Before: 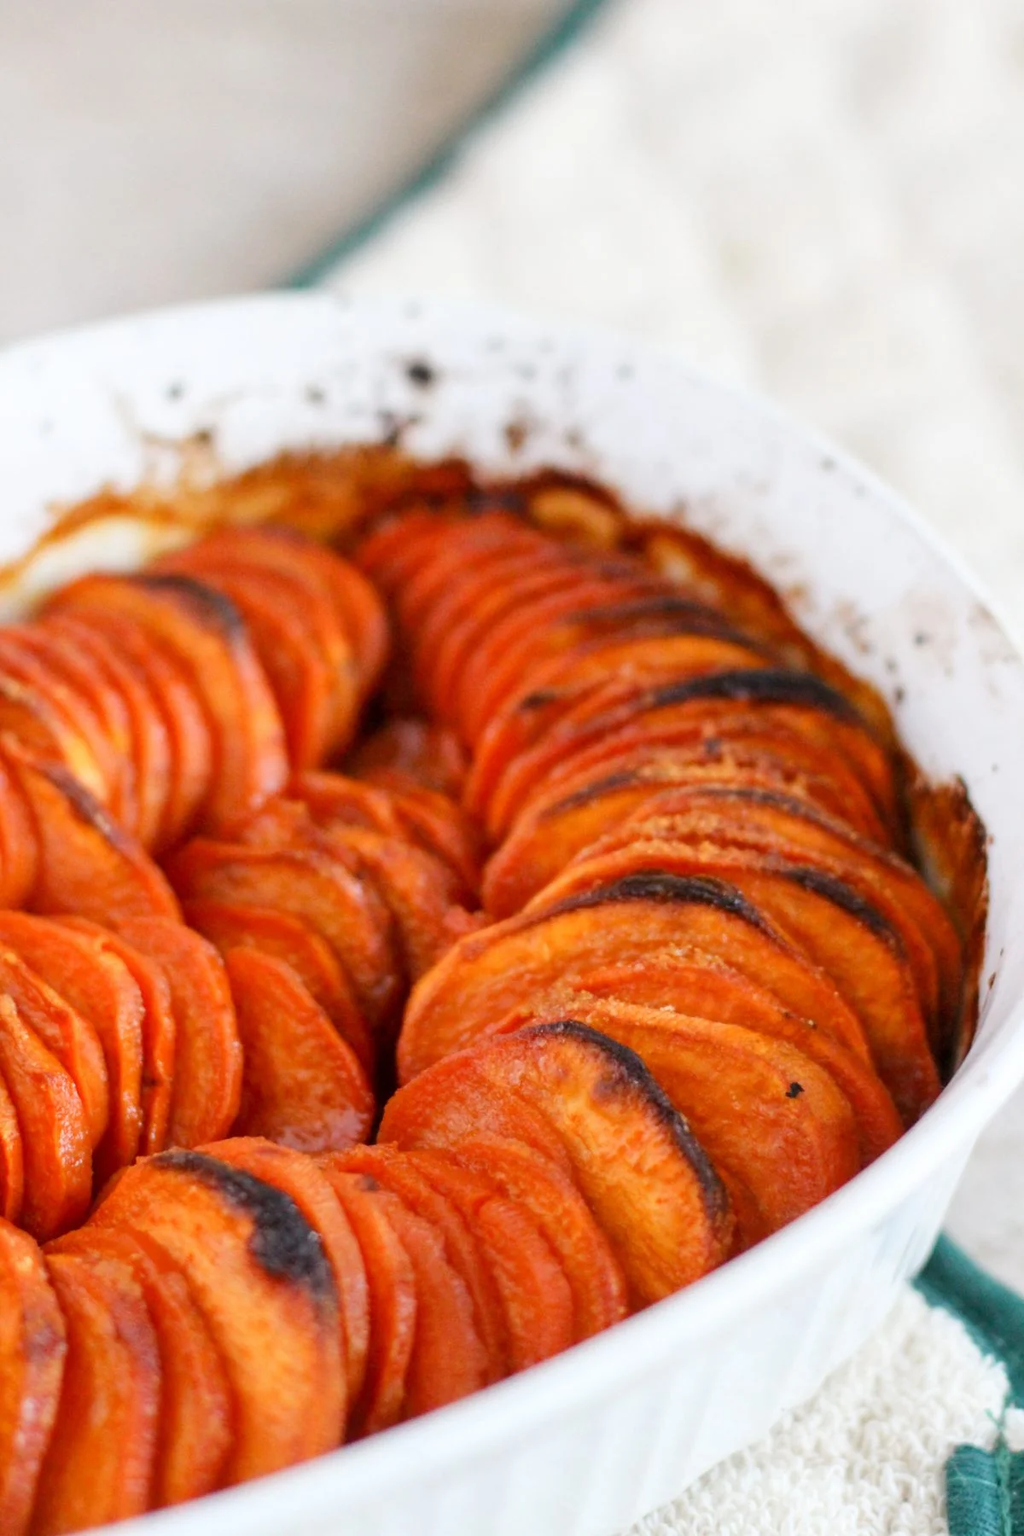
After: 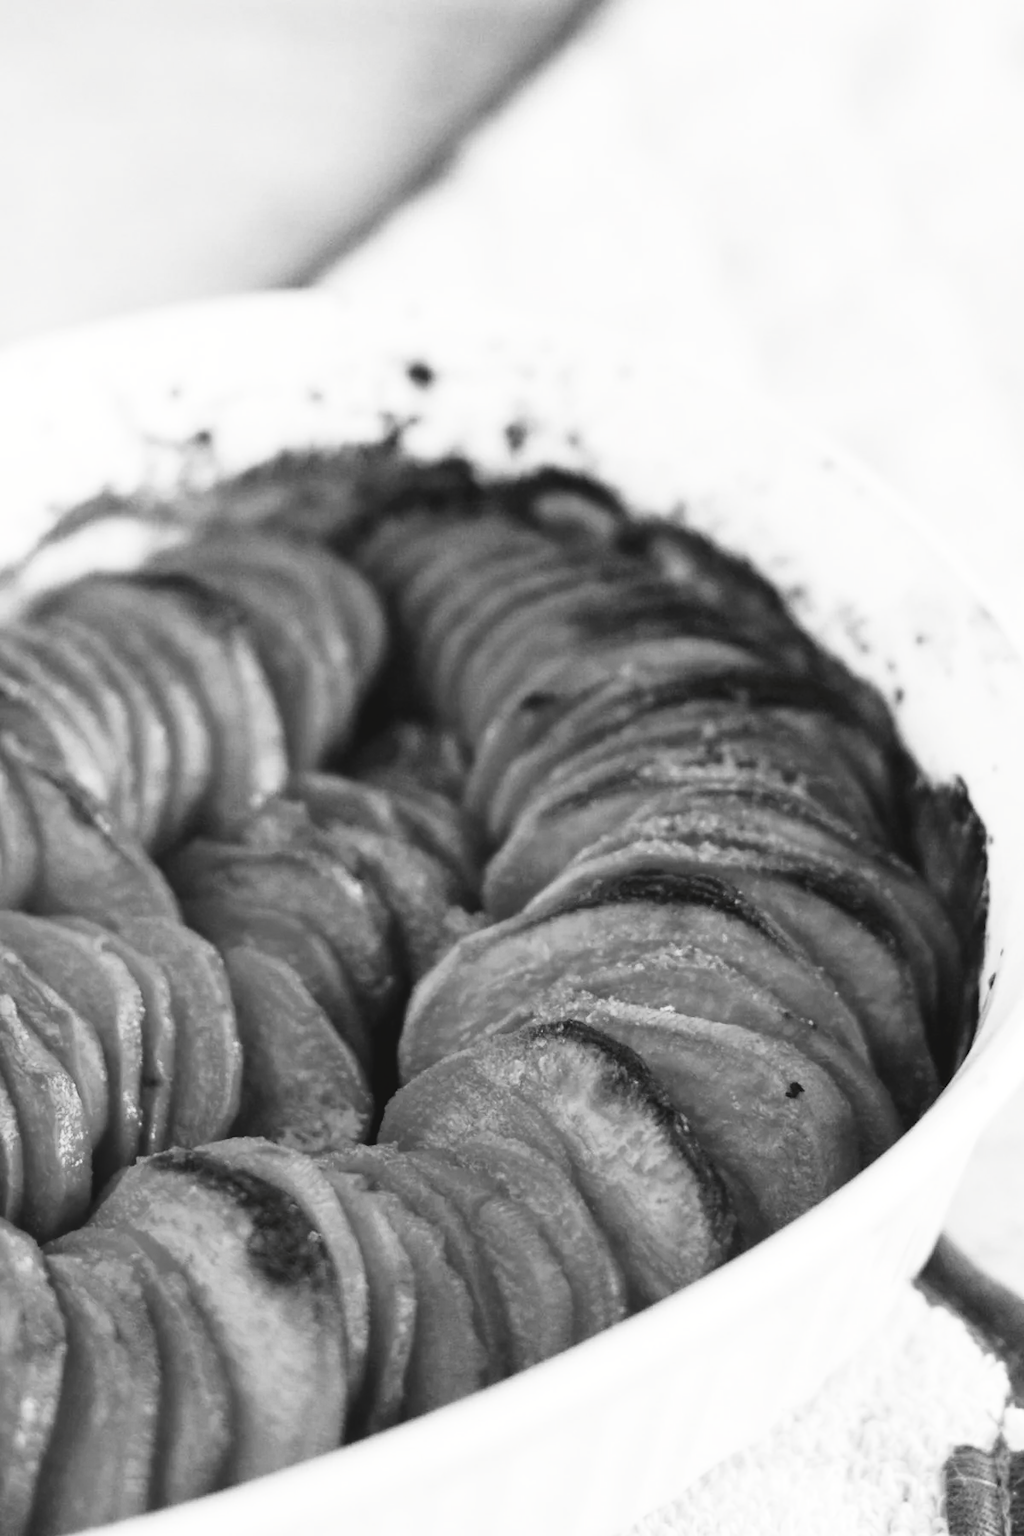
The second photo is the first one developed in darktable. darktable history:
tone curve: curves: ch0 [(0, 0) (0.003, 0.063) (0.011, 0.063) (0.025, 0.063) (0.044, 0.066) (0.069, 0.071) (0.1, 0.09) (0.136, 0.116) (0.177, 0.144) (0.224, 0.192) (0.277, 0.246) (0.335, 0.311) (0.399, 0.399) (0.468, 0.49) (0.543, 0.589) (0.623, 0.709) (0.709, 0.827) (0.801, 0.918) (0.898, 0.969) (1, 1)], preserve colors none
color look up table: target L [91.64, 85.98, 79.52, 81.33, 82.41, 74.05, 71.22, 68.74, 41.55, 42.1, 43.46, 37.41, 33.18, 19.87, 6.319, 200.09, 76.61, 62.72, 66.74, 64.99, 58.12, 52.54, 46.43, 32.75, 19.87, 10.27, 93.05, 87.41, 90.24, 73.19, 67, 64.99, 80.6, 79.88, 83.12, 63.73, 45.09, 36.57, 33.18, 15.16, 34.59, 13.23, 94.45, 82.76, 67.37, 70.48, 49.1, 51.75, 23.97], target a [-0.1, -0.003, -0.002, 0, -0.002, 0, 0.001, 0.001, 0, 0.001, 0.001, 0.001, 0, 0, -0.229, 0, -0.002, 0.001 ×5, 0 ×4, -0.003, -0.101, -0.101, 0.001, 0.001, 0.001, 0, 0, -0.001, 0.001, 0.001, 0, 0, 0, 0.001, 0, -0.1, 0, 0, 0.001, 0.001, 0.001, 0], target b [1.238, 0.026, 0.025, 0.003, 0.026, 0.003, -0.004, -0.004, 0, -0.004, -0.004, -0.004, -0.001, -0.001, 2.828, 0, 0.025, -0.004 ×5, 0, -0.001, -0.001, 0, 0.025, 1.251, 1.242, -0.004, -0.004, -0.004, 0.003, 0.003, 0.003, -0.004, -0.004, -0.001, -0.001, 0.005, -0.004, 0.005, 1.23, 0.003, 0.003, -0.004, -0.004, -0.004, -0.001], num patches 49
